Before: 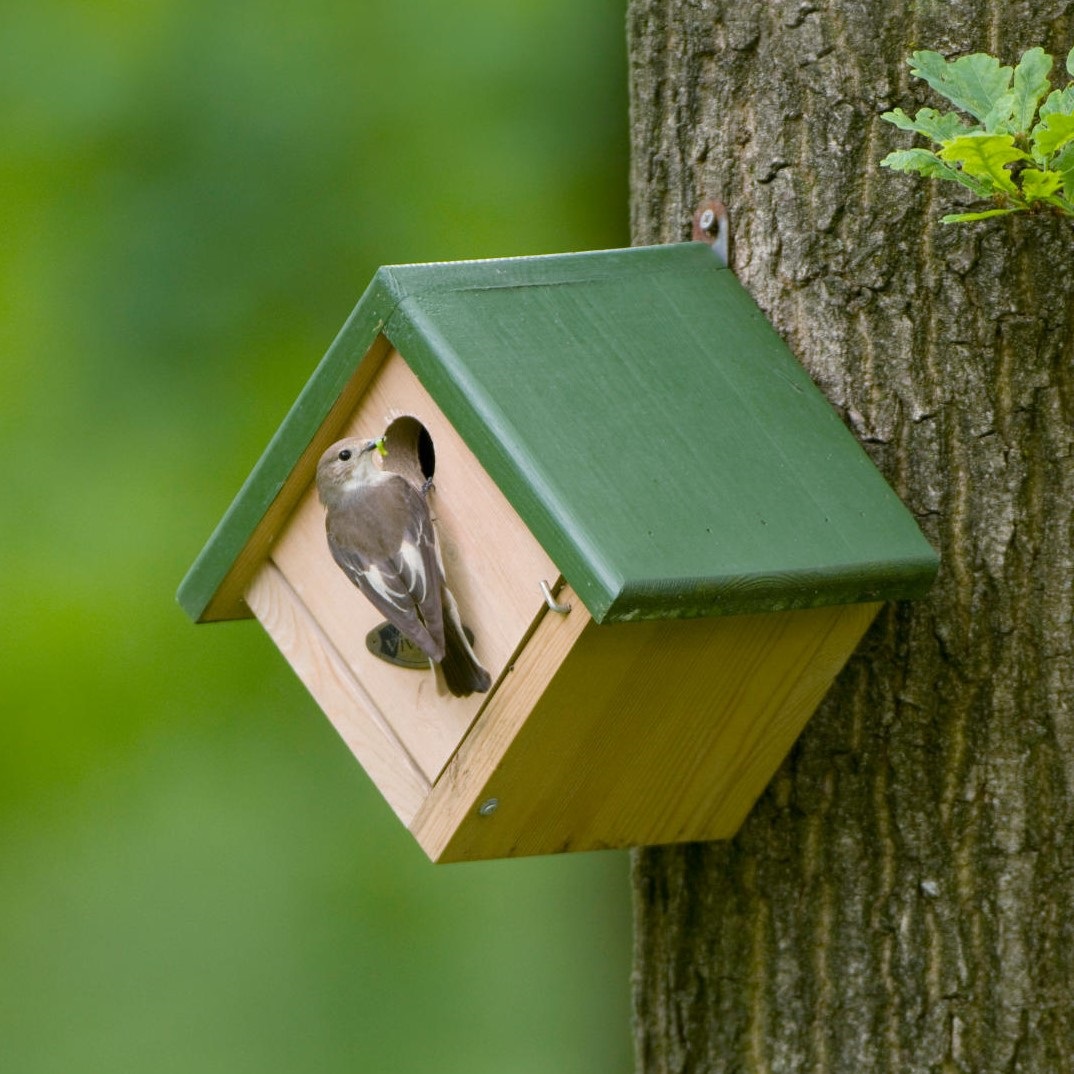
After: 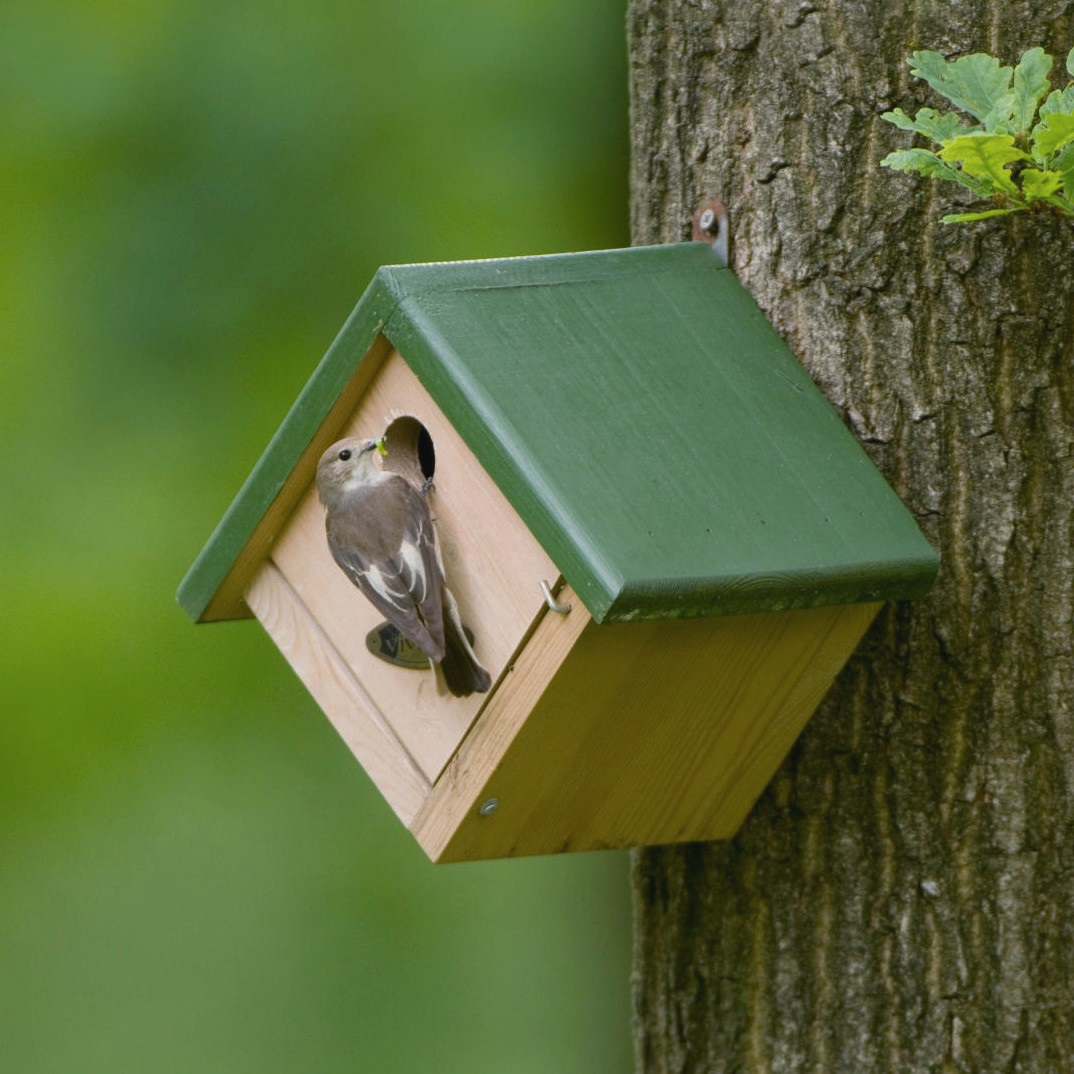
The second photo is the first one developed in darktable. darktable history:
contrast brightness saturation: contrast -0.08, brightness -0.044, saturation -0.109
contrast equalizer: octaves 7, y [[0.5, 0.5, 0.472, 0.5, 0.5, 0.5], [0.5 ×6], [0.5 ×6], [0 ×6], [0 ×6]], mix 0.132
